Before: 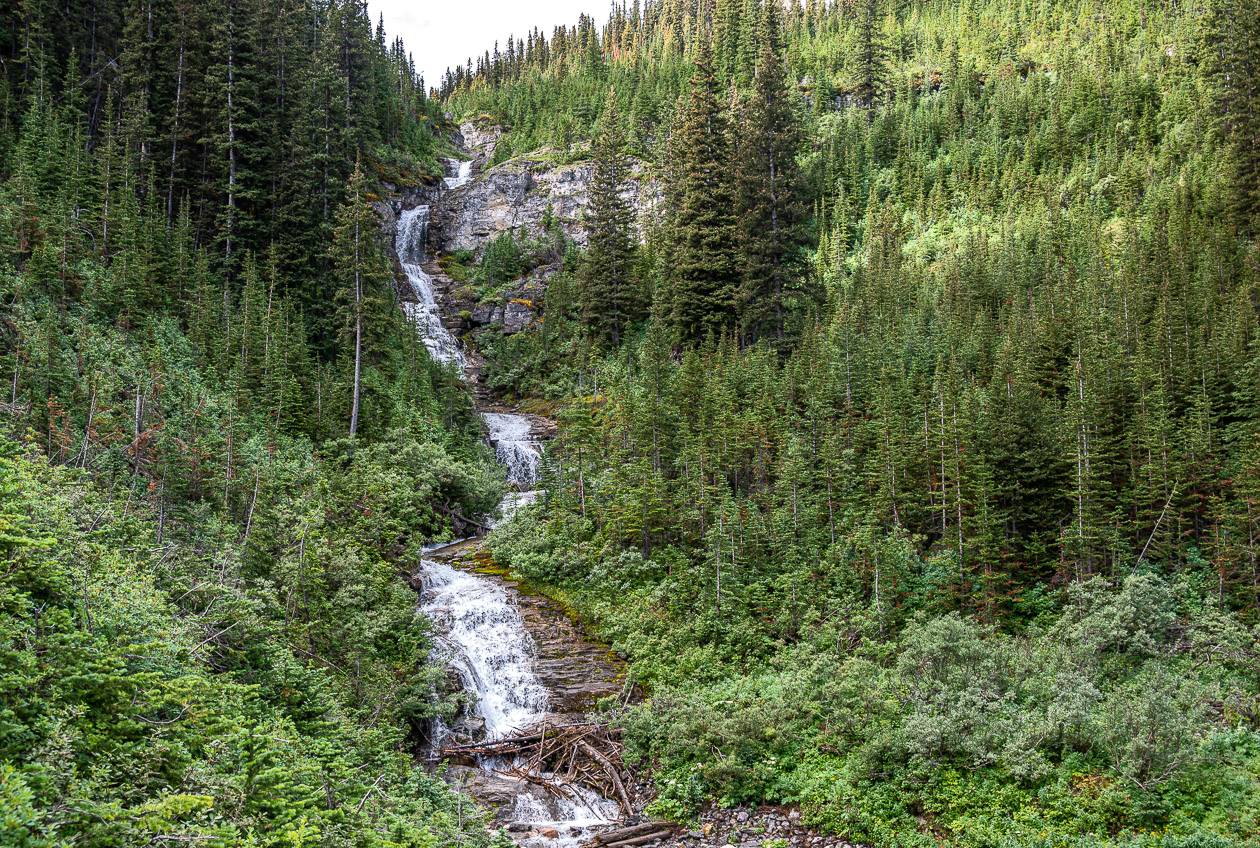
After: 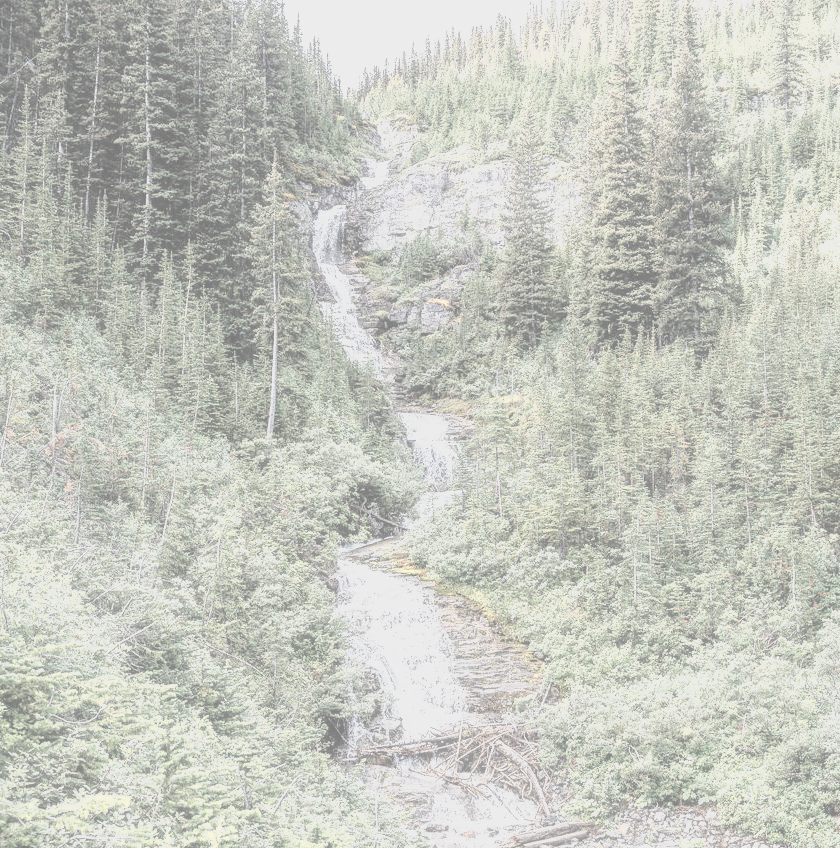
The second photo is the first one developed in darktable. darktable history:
exposure: exposure 0.367 EV, compensate highlight preservation false
contrast brightness saturation: contrast -0.32, brightness 0.75, saturation -0.78
color zones: curves: ch0 [(0.018, 0.548) (0.197, 0.654) (0.425, 0.447) (0.605, 0.658) (0.732, 0.579)]; ch1 [(0.105, 0.531) (0.224, 0.531) (0.386, 0.39) (0.618, 0.456) (0.732, 0.456) (0.956, 0.421)]; ch2 [(0.039, 0.583) (0.215, 0.465) (0.399, 0.544) (0.465, 0.548) (0.614, 0.447) (0.724, 0.43) (0.882, 0.623) (0.956, 0.632)]
haze removal: strength -0.05
base curve: curves: ch0 [(0, 0) (0.026, 0.03) (0.109, 0.232) (0.351, 0.748) (0.669, 0.968) (1, 1)], preserve colors none
crop and rotate: left 6.617%, right 26.717%
